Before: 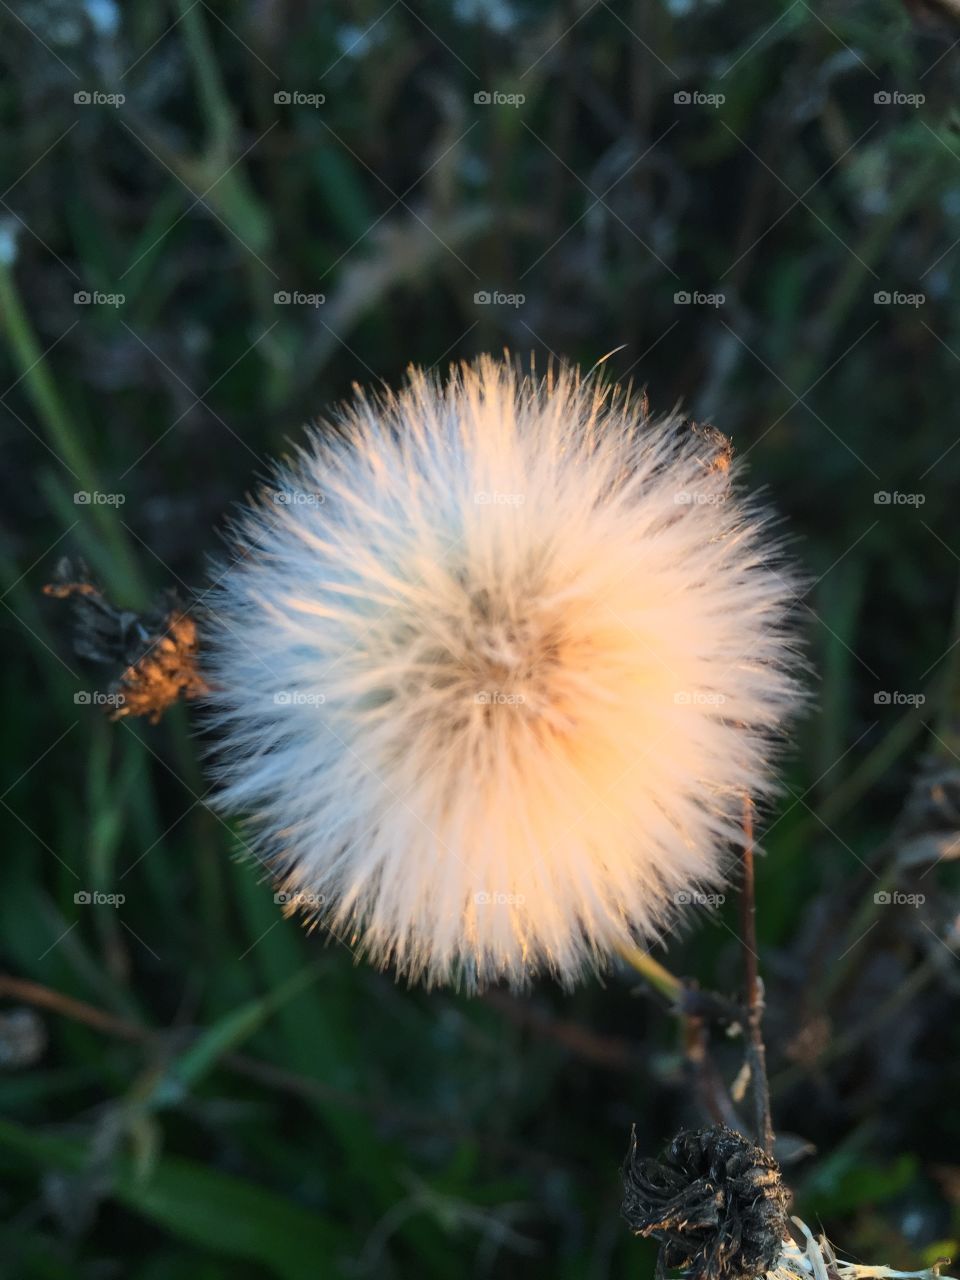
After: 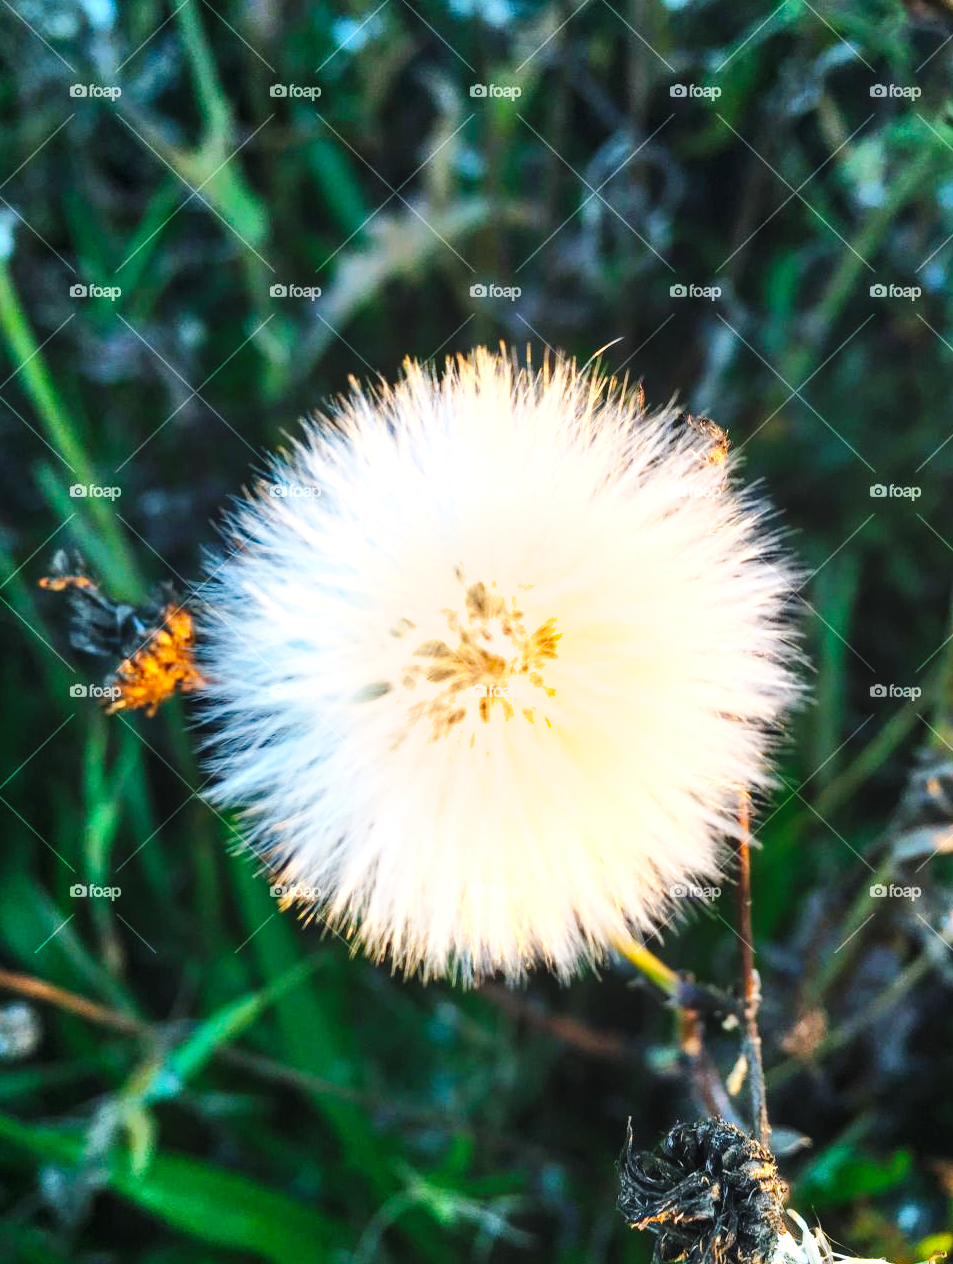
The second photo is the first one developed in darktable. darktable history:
crop: left 0.474%, top 0.551%, right 0.173%, bottom 0.633%
levels: levels [0.016, 0.492, 0.969]
local contrast: on, module defaults
base curve: curves: ch0 [(0, 0) (0.036, 0.025) (0.121, 0.166) (0.206, 0.329) (0.605, 0.79) (1, 1)], preserve colors none
exposure: black level correction 0, exposure 1 EV, compensate highlight preservation false
contrast equalizer: octaves 7, y [[0.6 ×6], [0.55 ×6], [0 ×6], [0 ×6], [0 ×6]], mix -0.359
shadows and highlights: soften with gaussian
color balance rgb: perceptual saturation grading › global saturation 30.153%, global vibrance 0.574%
